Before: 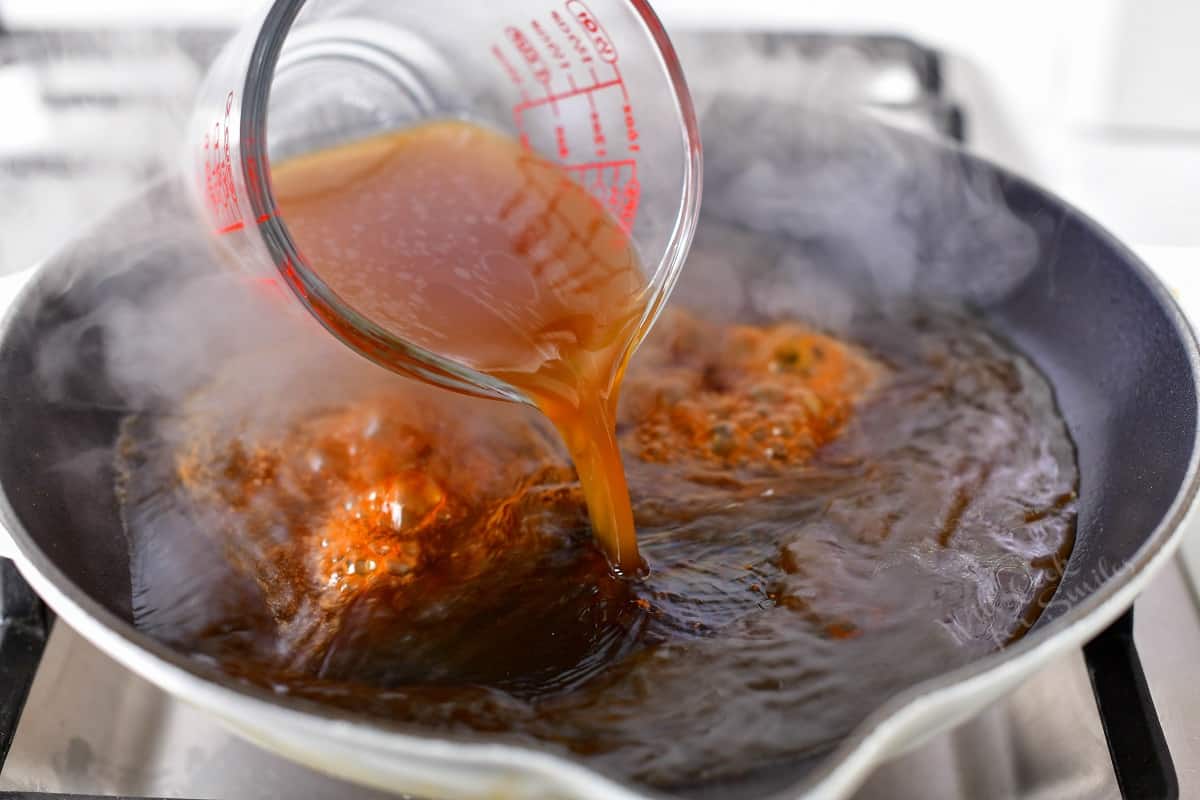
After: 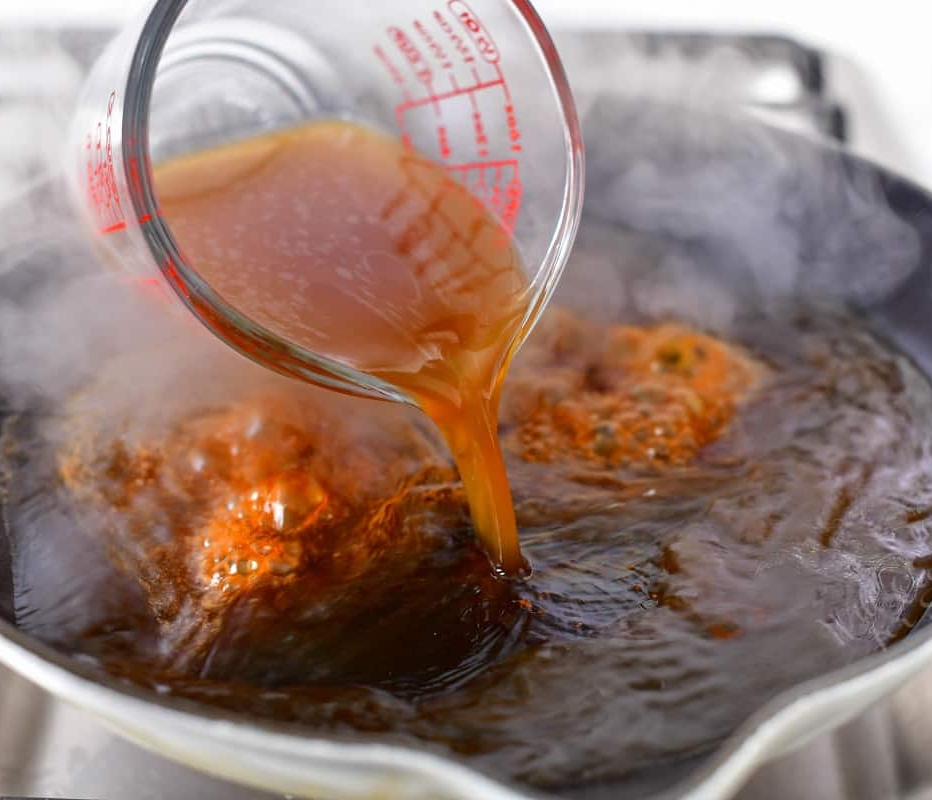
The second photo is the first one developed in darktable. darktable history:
crop: left 9.852%, right 12.472%
